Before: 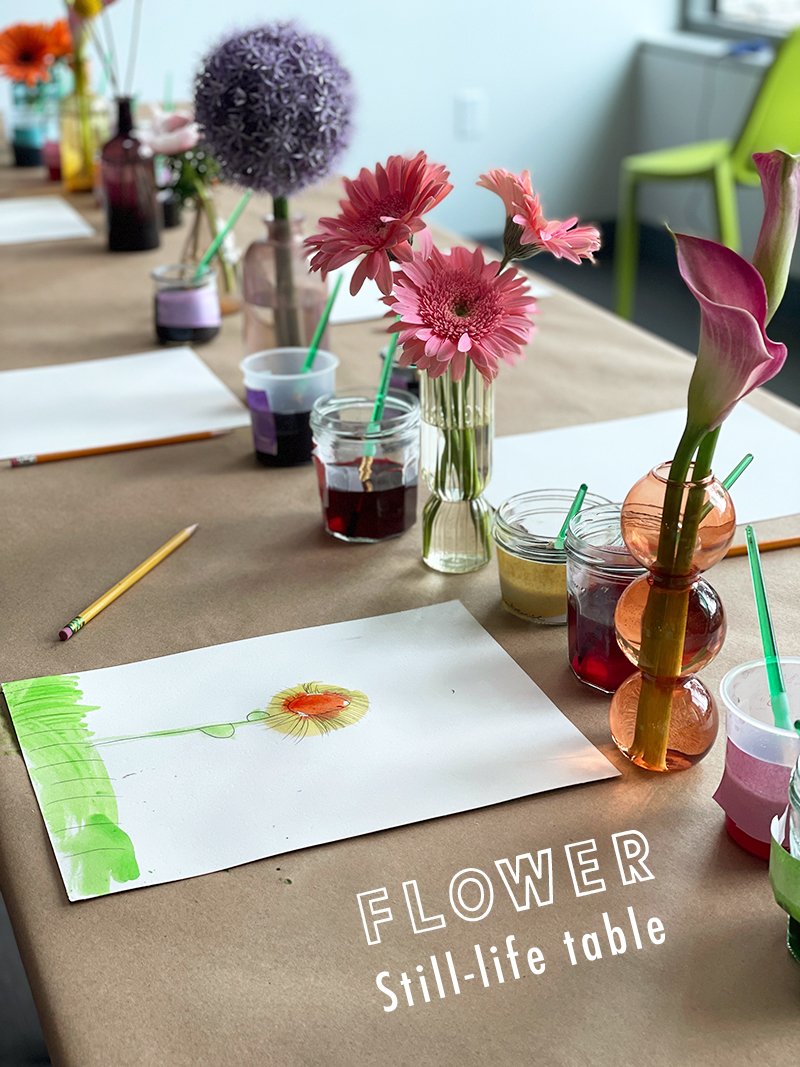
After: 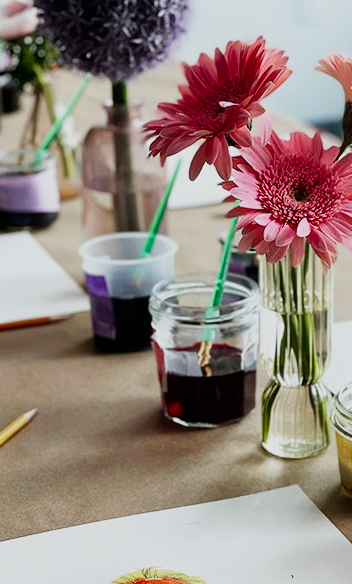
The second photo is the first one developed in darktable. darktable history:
sigmoid: contrast 1.69, skew -0.23, preserve hue 0%, red attenuation 0.1, red rotation 0.035, green attenuation 0.1, green rotation -0.017, blue attenuation 0.15, blue rotation -0.052, base primaries Rec2020
crop: left 20.248%, top 10.86%, right 35.675%, bottom 34.321%
